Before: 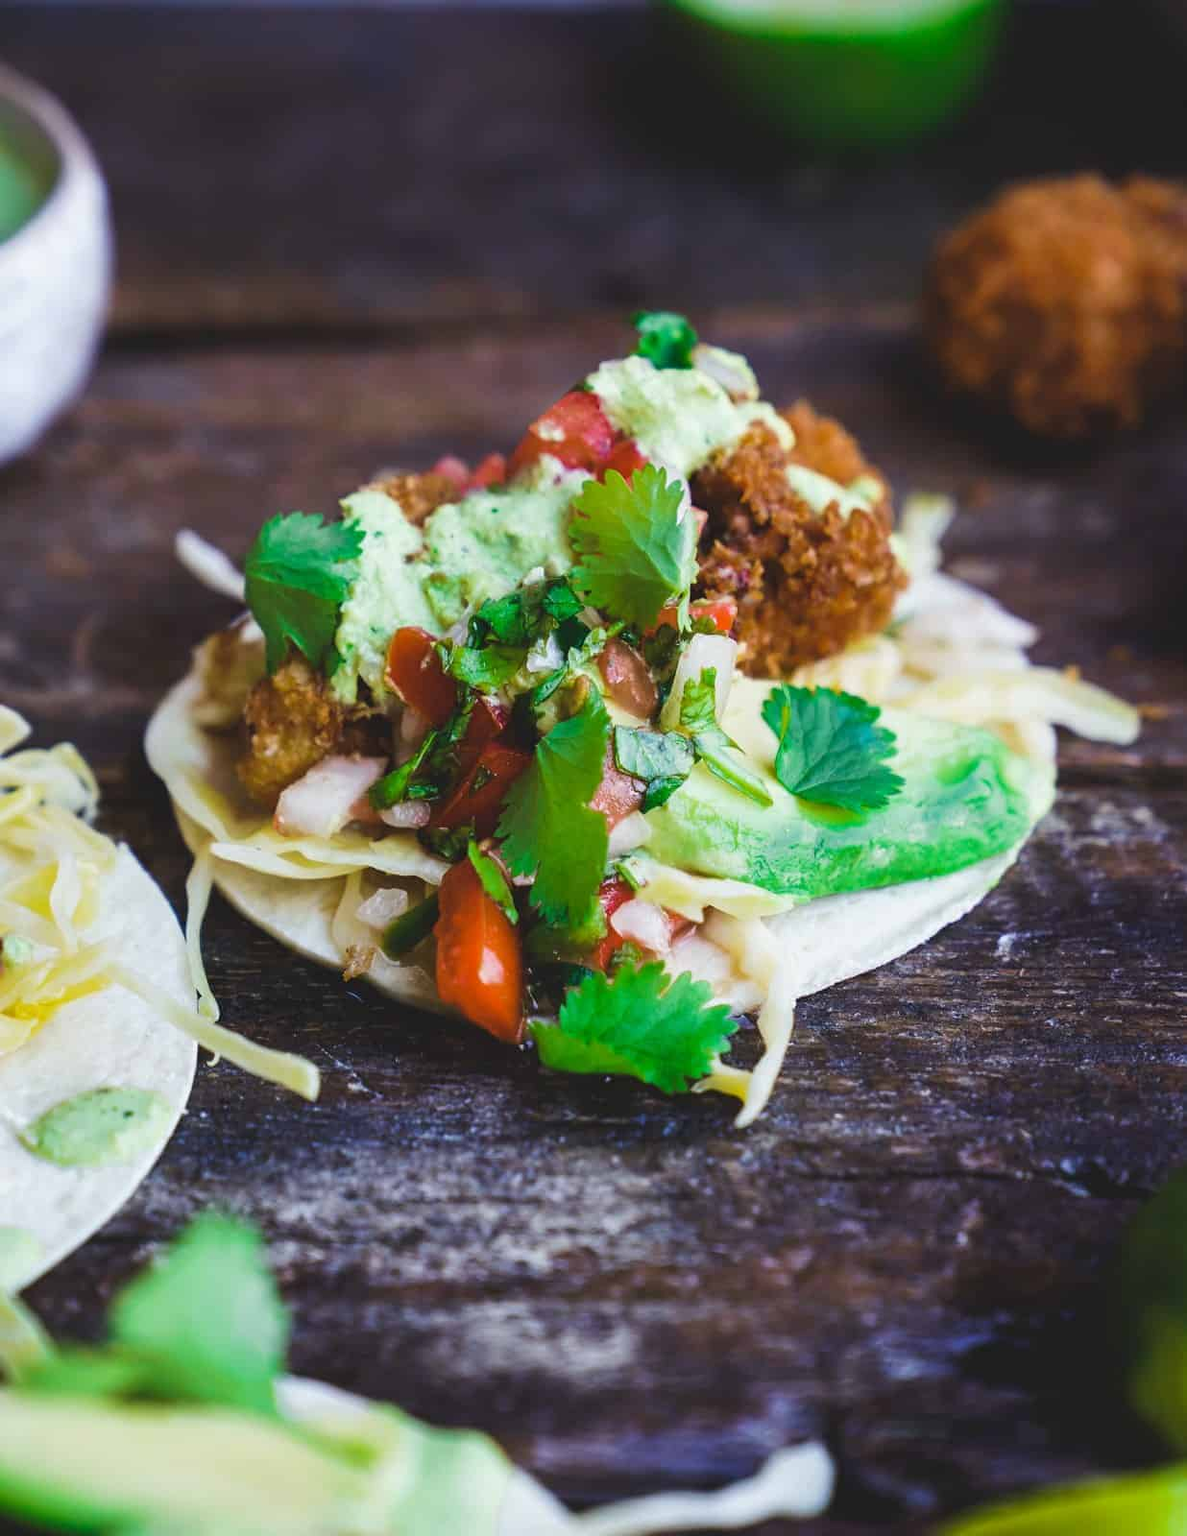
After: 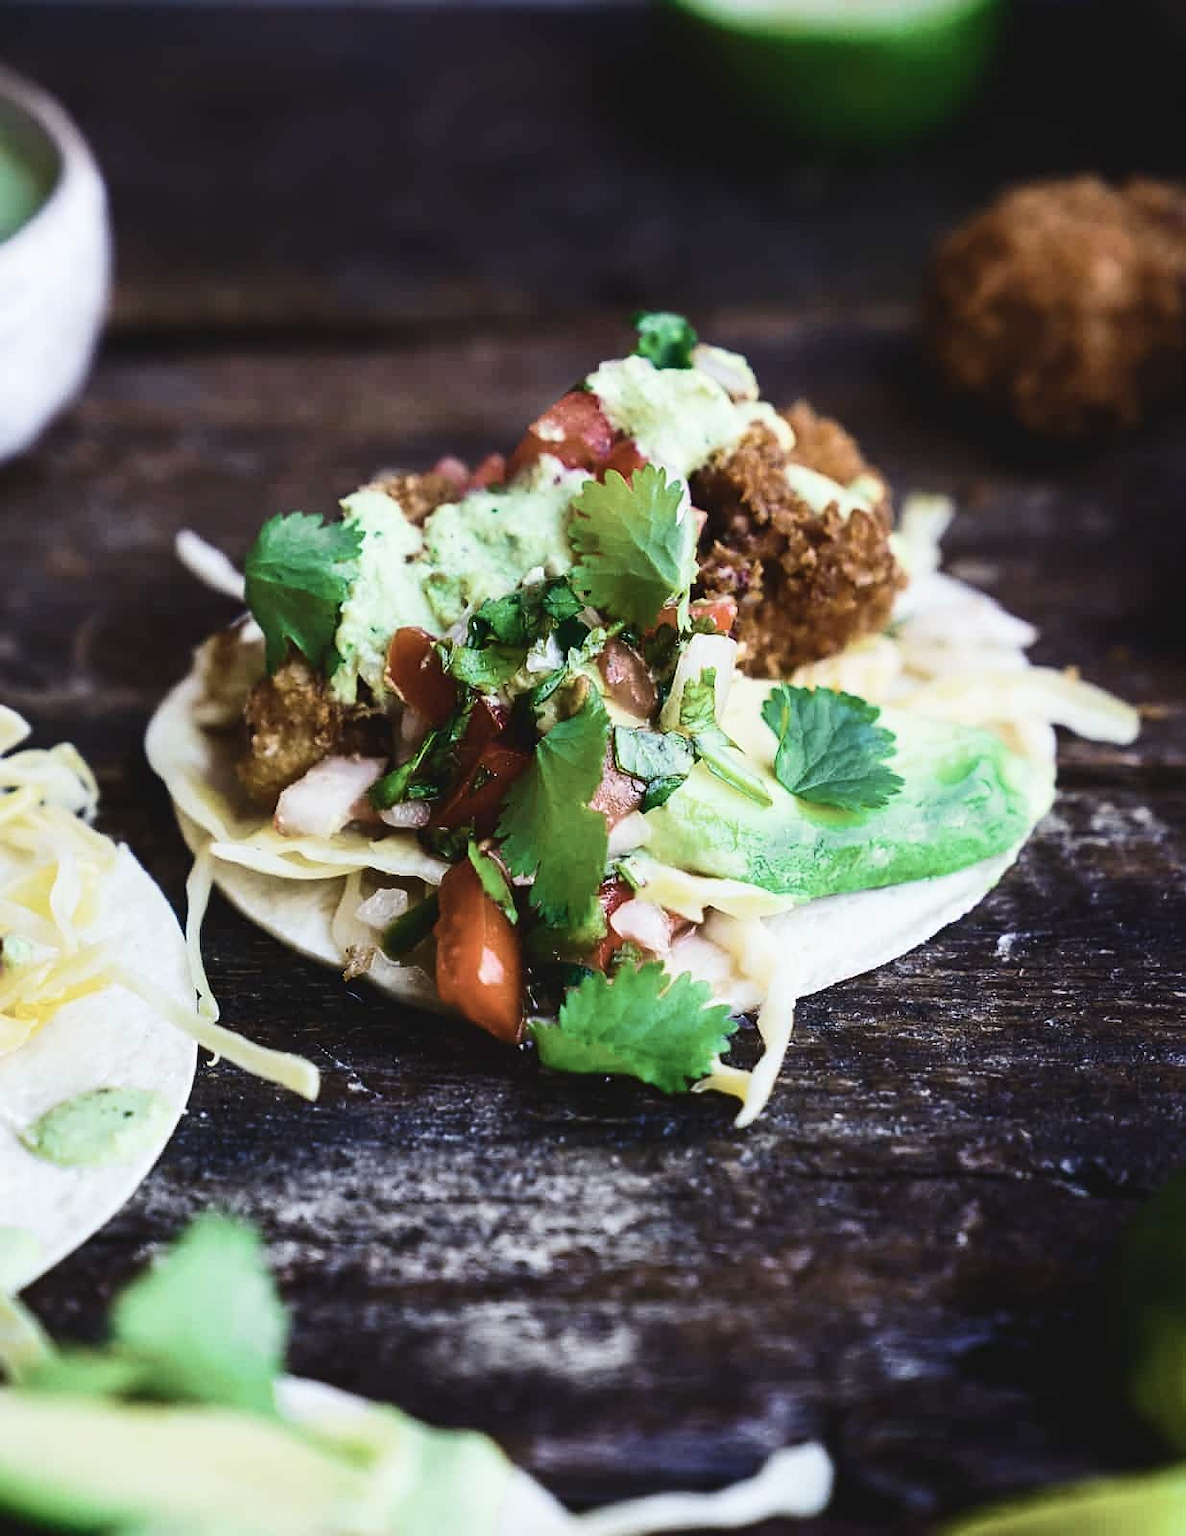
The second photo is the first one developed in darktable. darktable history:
sharpen: radius 0.969, amount 0.604
contrast brightness saturation: contrast 0.25, saturation -0.31
